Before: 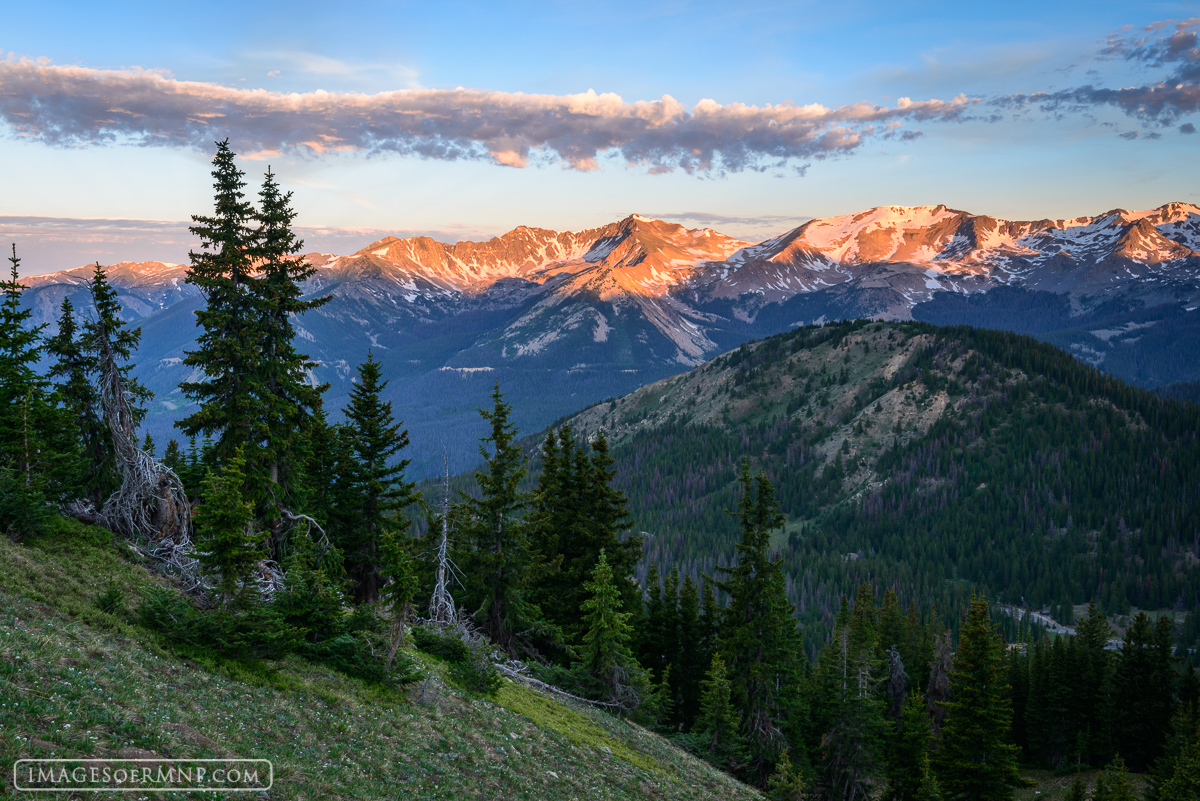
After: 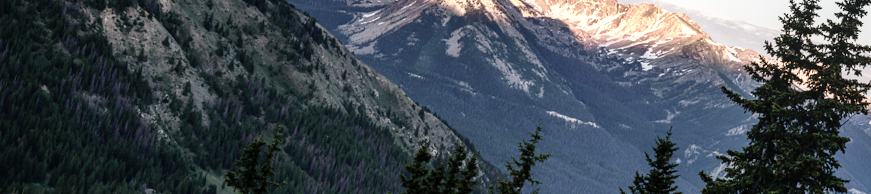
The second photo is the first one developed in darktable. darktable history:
rgb curve: curves: ch0 [(0, 0) (0.415, 0.237) (1, 1)]
base curve: curves: ch0 [(0, 0) (0.012, 0.01) (0.073, 0.168) (0.31, 0.711) (0.645, 0.957) (1, 1)], preserve colors none
local contrast: detail 110%
color zones: curves: ch0 [(0, 0.6) (0.129, 0.585) (0.193, 0.596) (0.429, 0.5) (0.571, 0.5) (0.714, 0.5) (0.857, 0.5) (1, 0.6)]; ch1 [(0, 0.453) (0.112, 0.245) (0.213, 0.252) (0.429, 0.233) (0.571, 0.231) (0.683, 0.242) (0.857, 0.296) (1, 0.453)]
crop and rotate: angle 16.12°, top 30.835%, bottom 35.653%
